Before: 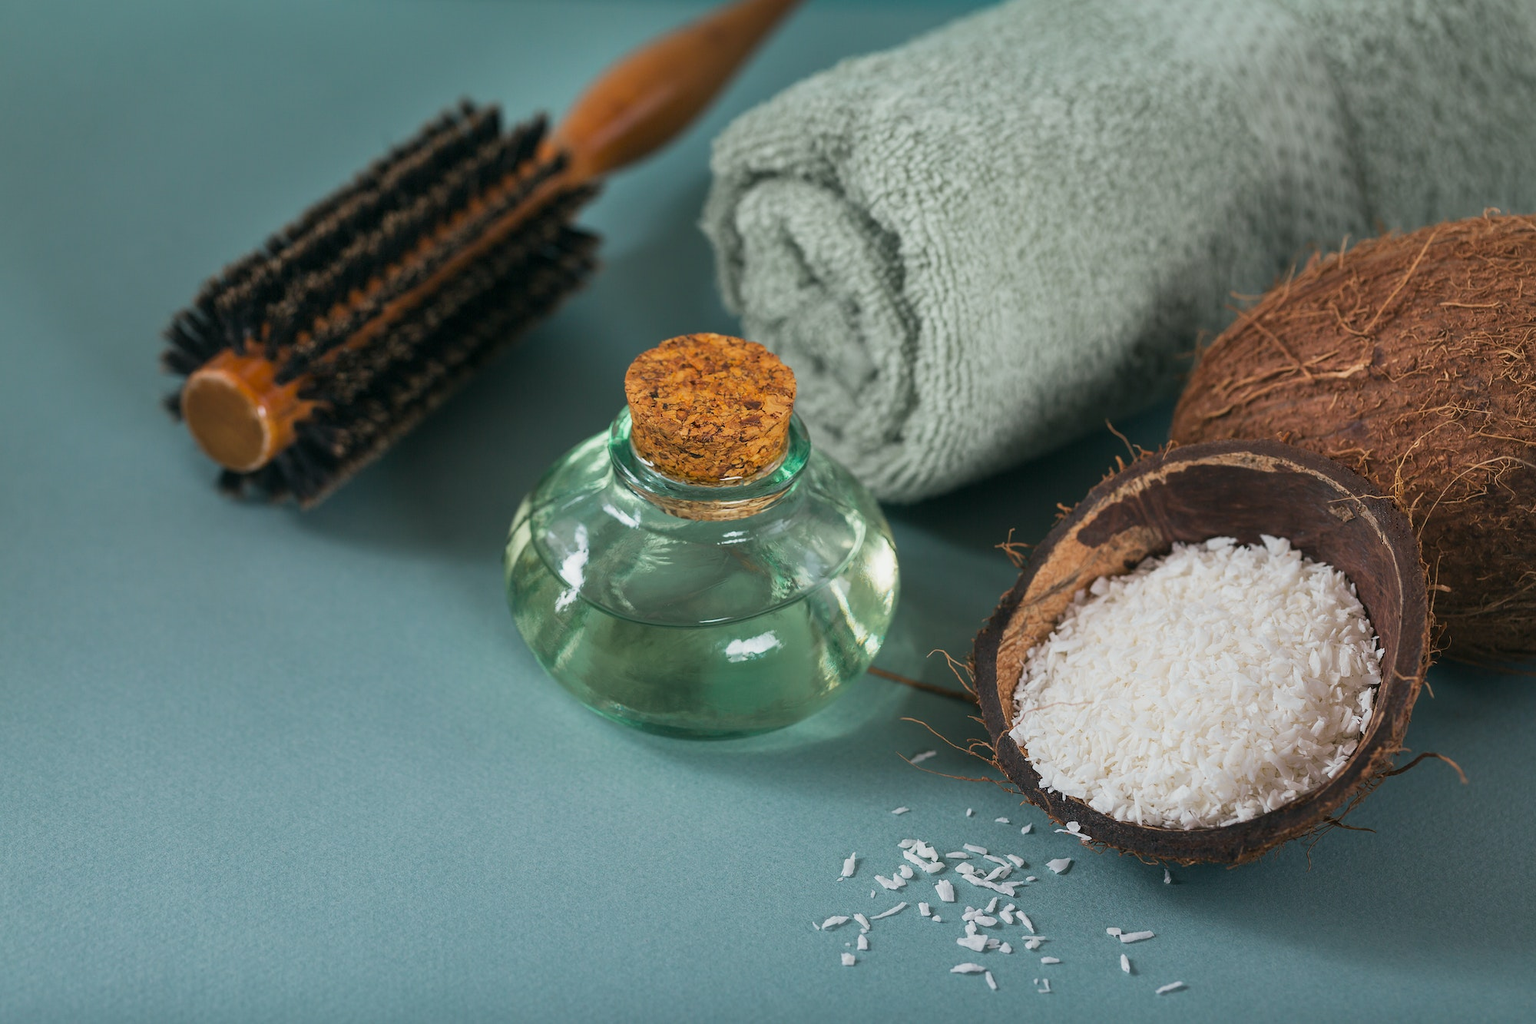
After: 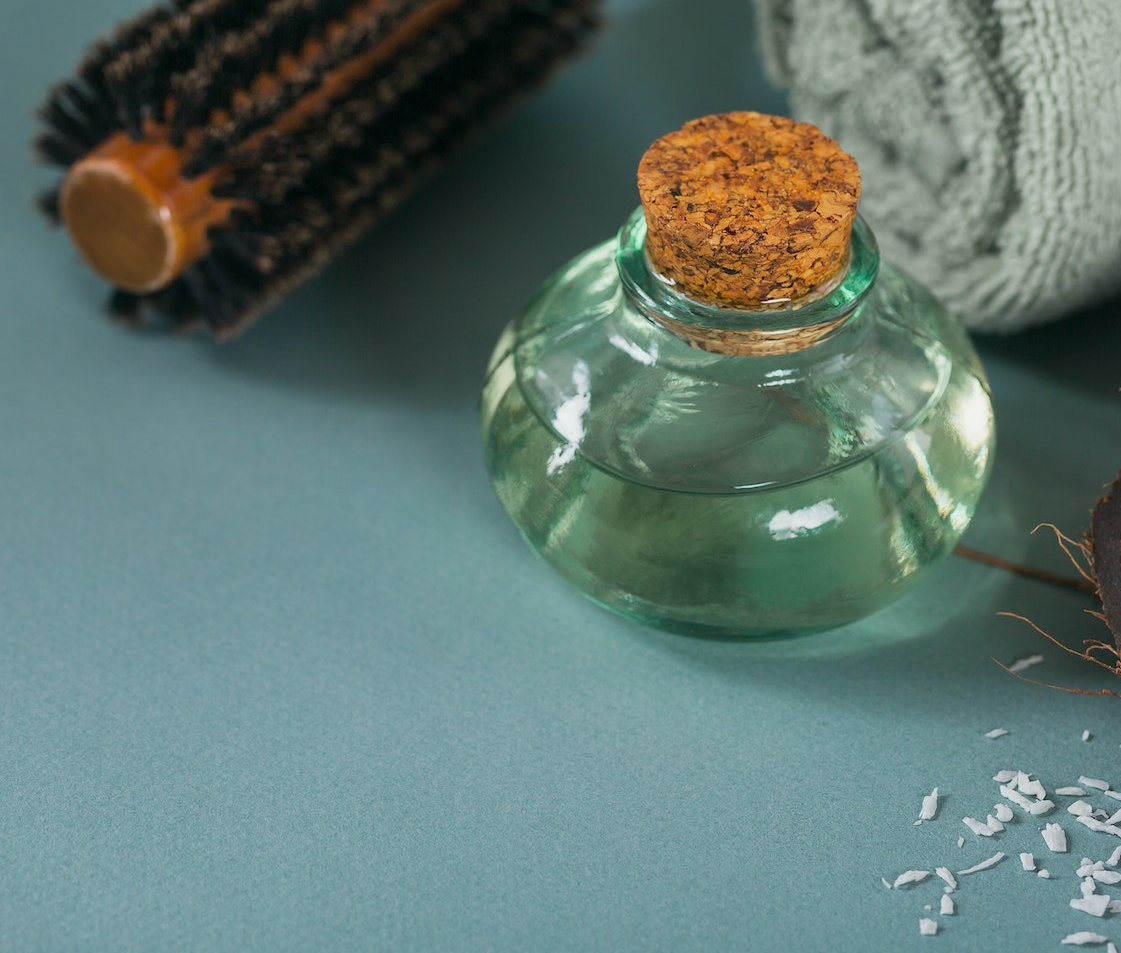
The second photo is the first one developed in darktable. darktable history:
crop: left 8.822%, top 24.207%, right 35.08%, bottom 4.225%
